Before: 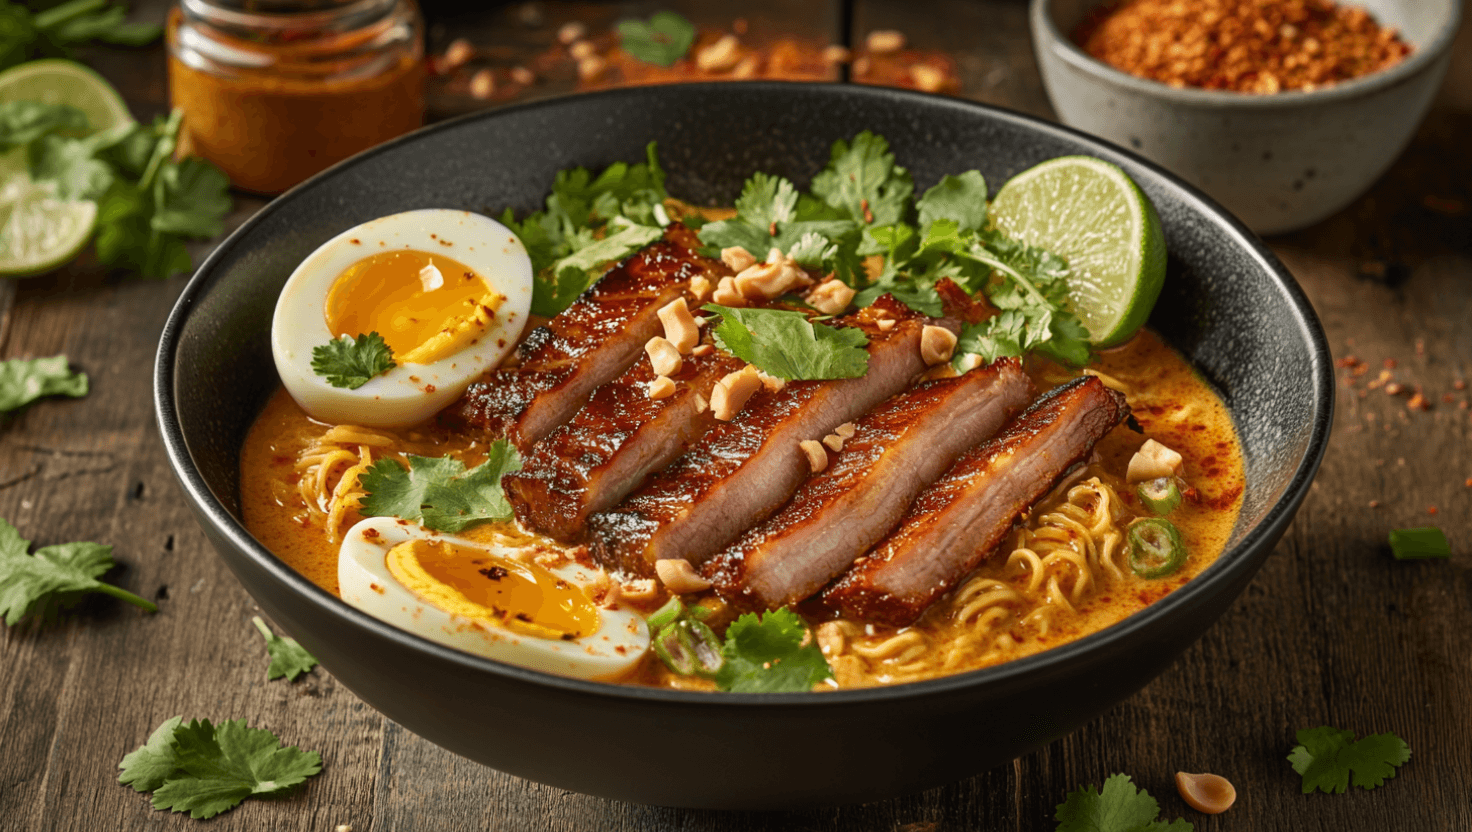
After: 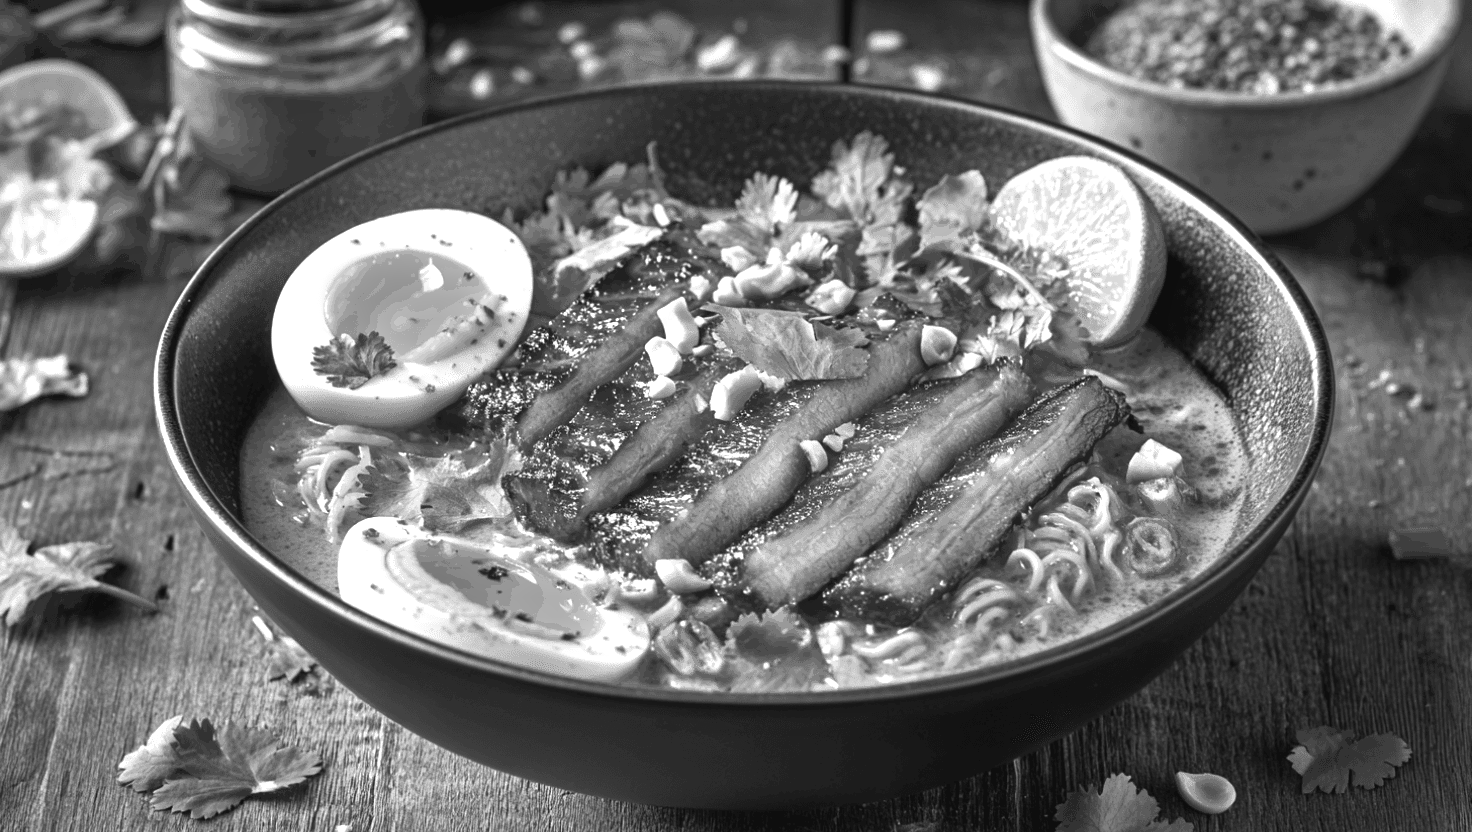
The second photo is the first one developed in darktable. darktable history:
color balance rgb: linear chroma grading › global chroma 20%, perceptual saturation grading › global saturation 25%, perceptual brilliance grading › global brilliance 20%, global vibrance 20%
exposure: exposure 0.493 EV, compensate highlight preservation false
monochrome: a 16.06, b 15.48, size 1
